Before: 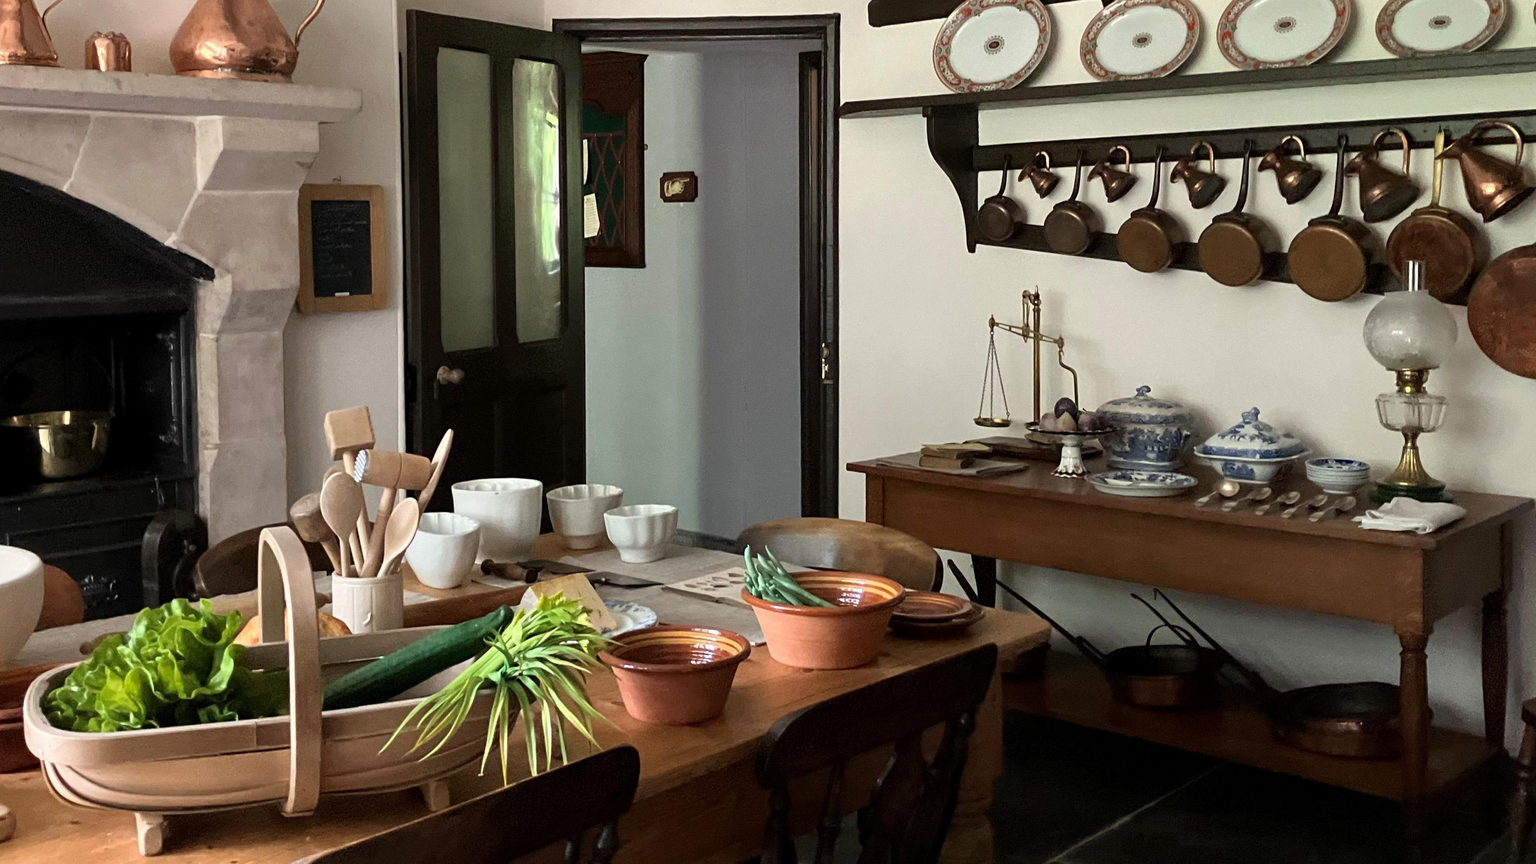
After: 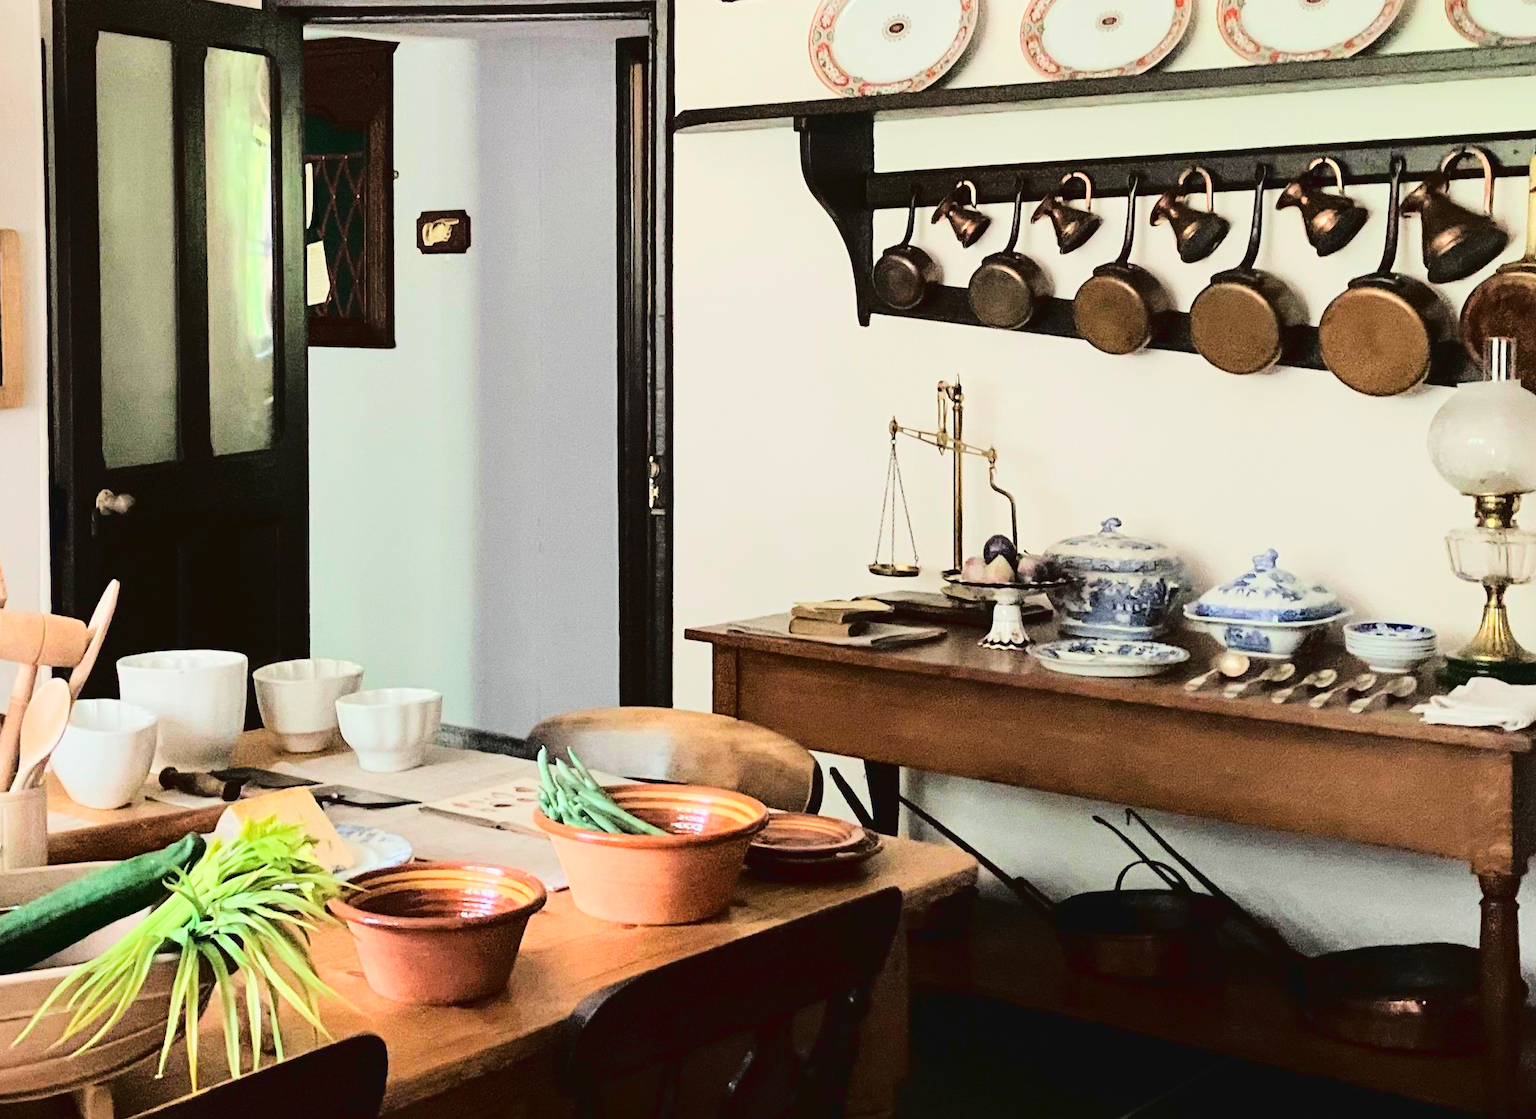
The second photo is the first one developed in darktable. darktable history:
tone equalizer: -7 EV 0.147 EV, -6 EV 0.618 EV, -5 EV 1.13 EV, -4 EV 1.3 EV, -3 EV 1.12 EV, -2 EV 0.6 EV, -1 EV 0.147 EV, edges refinement/feathering 500, mask exposure compensation -1.57 EV, preserve details no
crop and rotate: left 24.137%, top 3.008%, right 6.261%, bottom 6.771%
tone curve: curves: ch0 [(0, 0.037) (0.045, 0.055) (0.155, 0.138) (0.29, 0.325) (0.428, 0.513) (0.604, 0.71) (0.824, 0.882) (1, 0.965)]; ch1 [(0, 0) (0.339, 0.334) (0.445, 0.419) (0.476, 0.454) (0.498, 0.498) (0.53, 0.515) (0.557, 0.556) (0.609, 0.649) (0.716, 0.746) (1, 1)]; ch2 [(0, 0) (0.327, 0.318) (0.417, 0.426) (0.46, 0.453) (0.502, 0.5) (0.526, 0.52) (0.554, 0.541) (0.626, 0.65) (0.749, 0.746) (1, 1)], color space Lab, linked channels, preserve colors none
